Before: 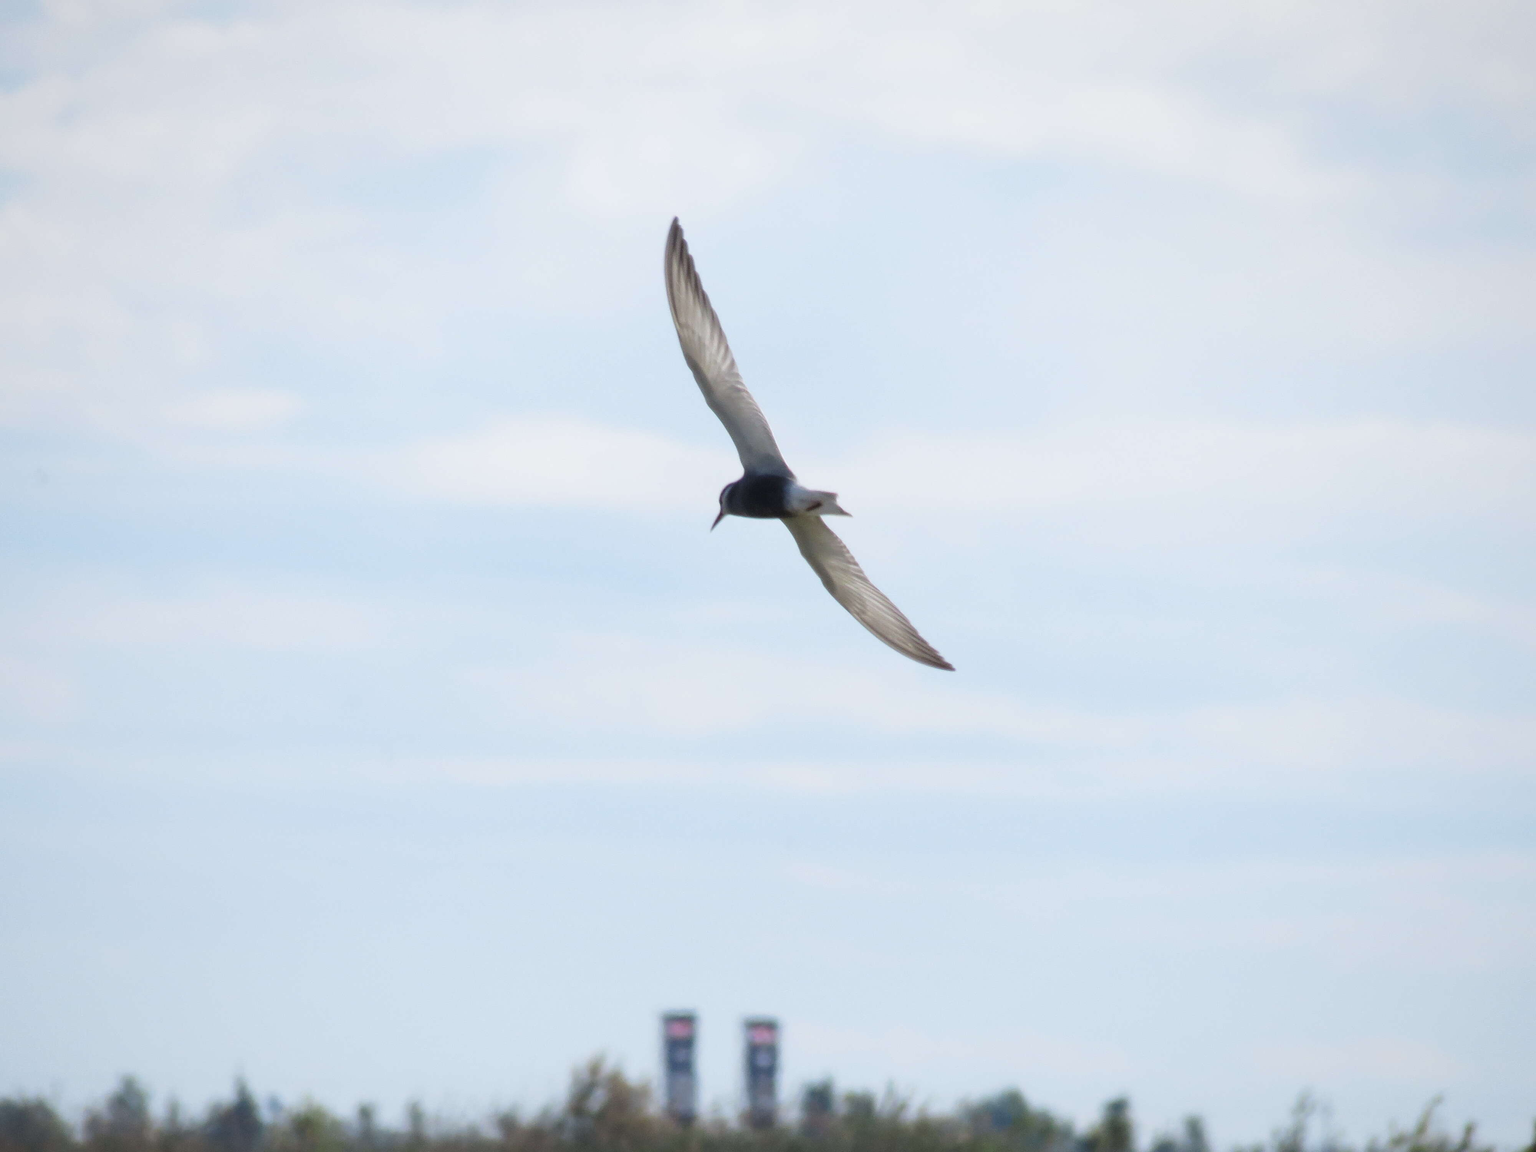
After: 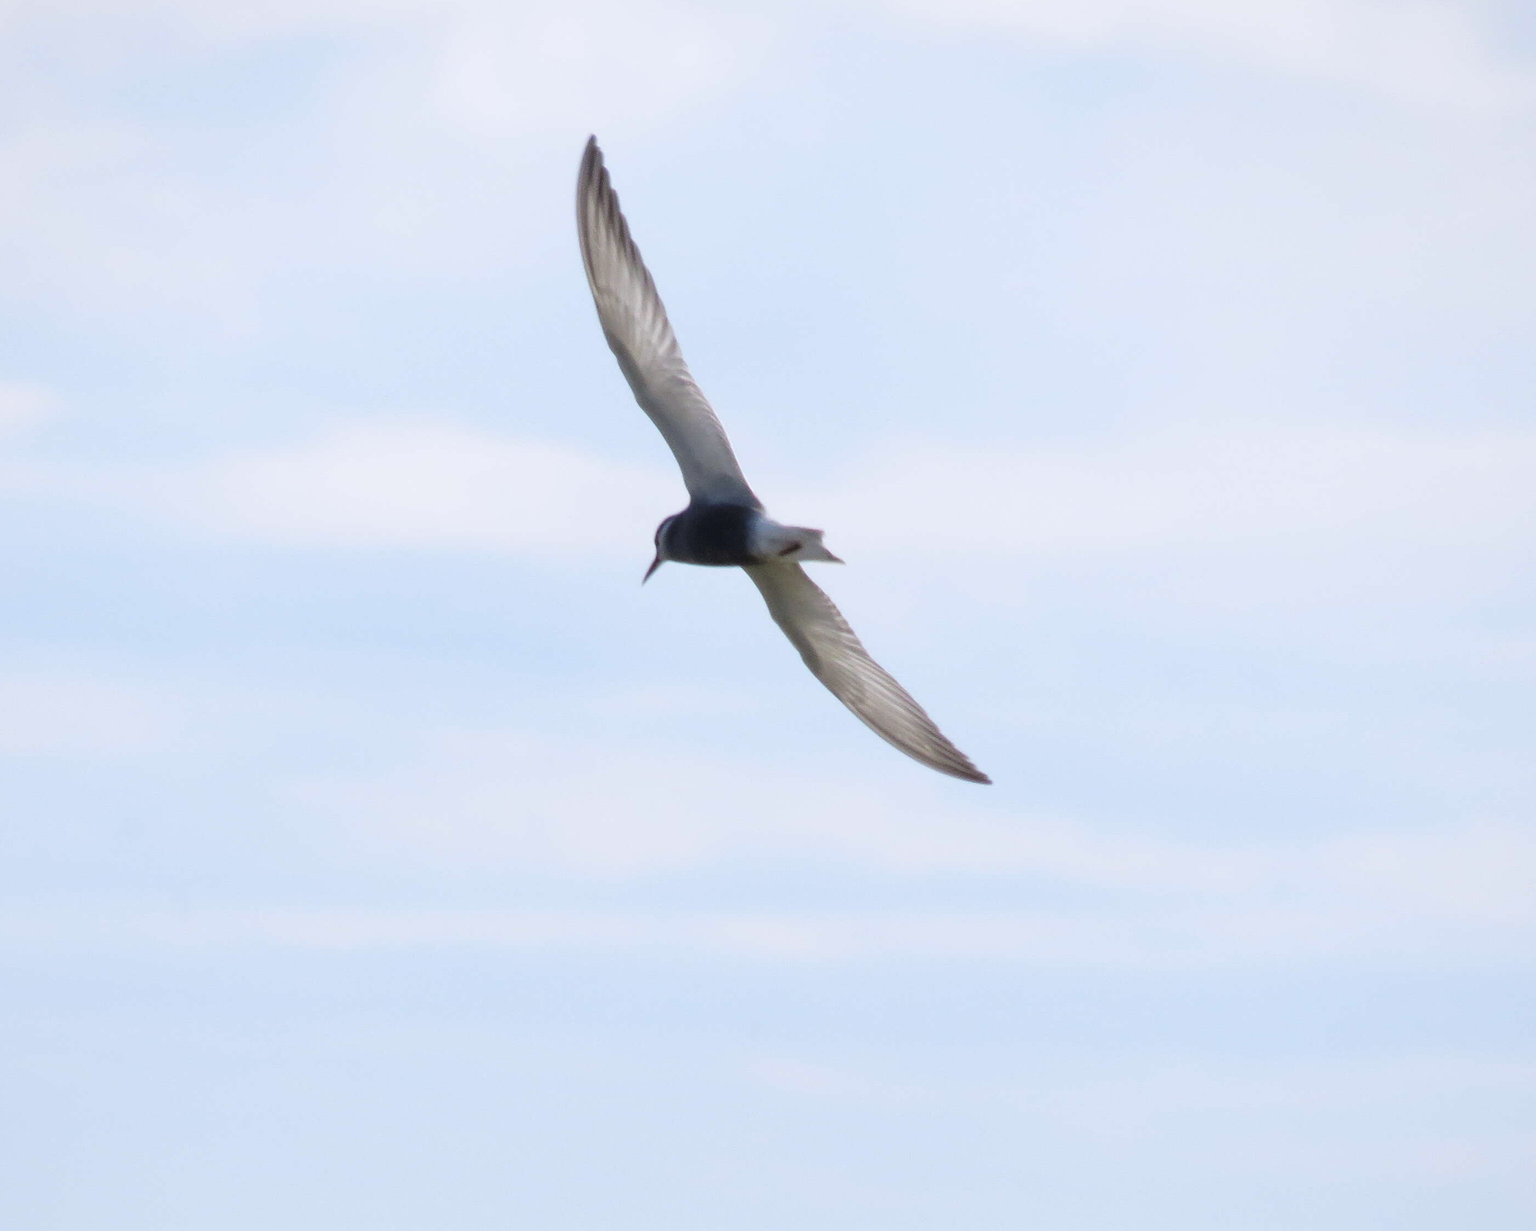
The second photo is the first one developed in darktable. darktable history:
crop and rotate: left 17.046%, top 10.659%, right 12.989%, bottom 14.553%
white balance: red 1.004, blue 1.024
